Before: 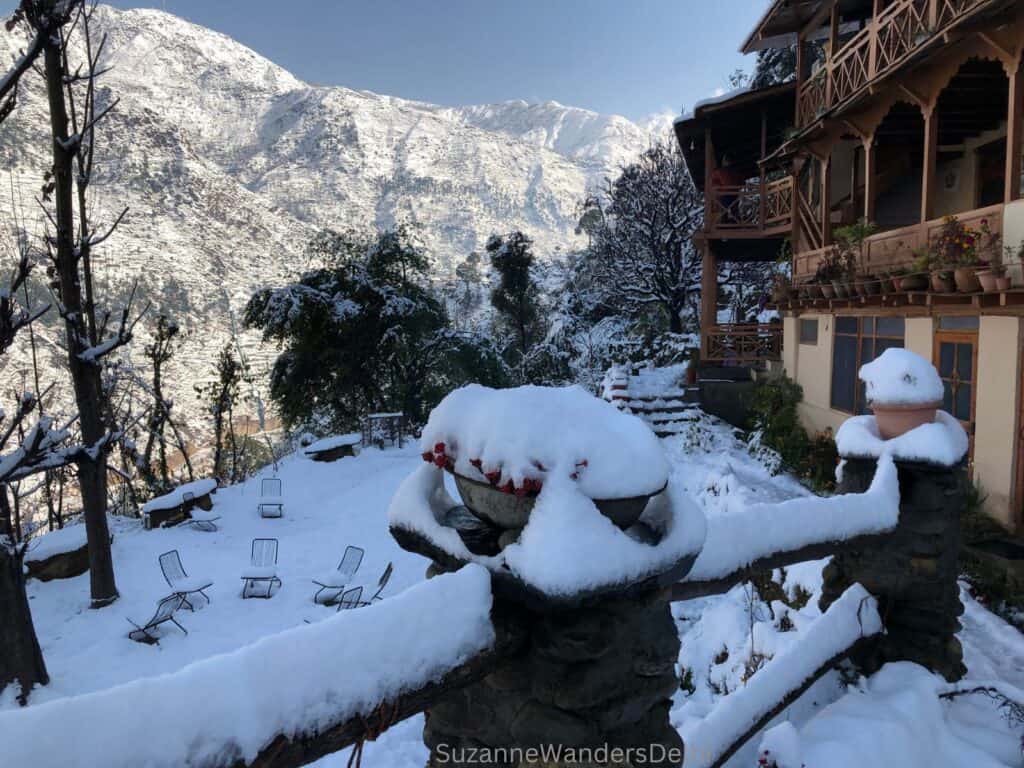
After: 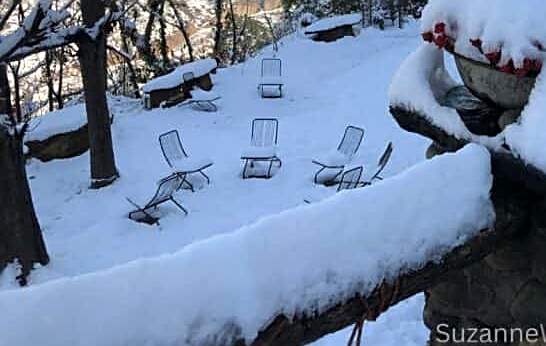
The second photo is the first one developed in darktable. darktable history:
sharpen: on, module defaults
crop and rotate: top 54.778%, right 46.61%, bottom 0.159%
exposure: exposure 0.2 EV, compensate highlight preservation false
